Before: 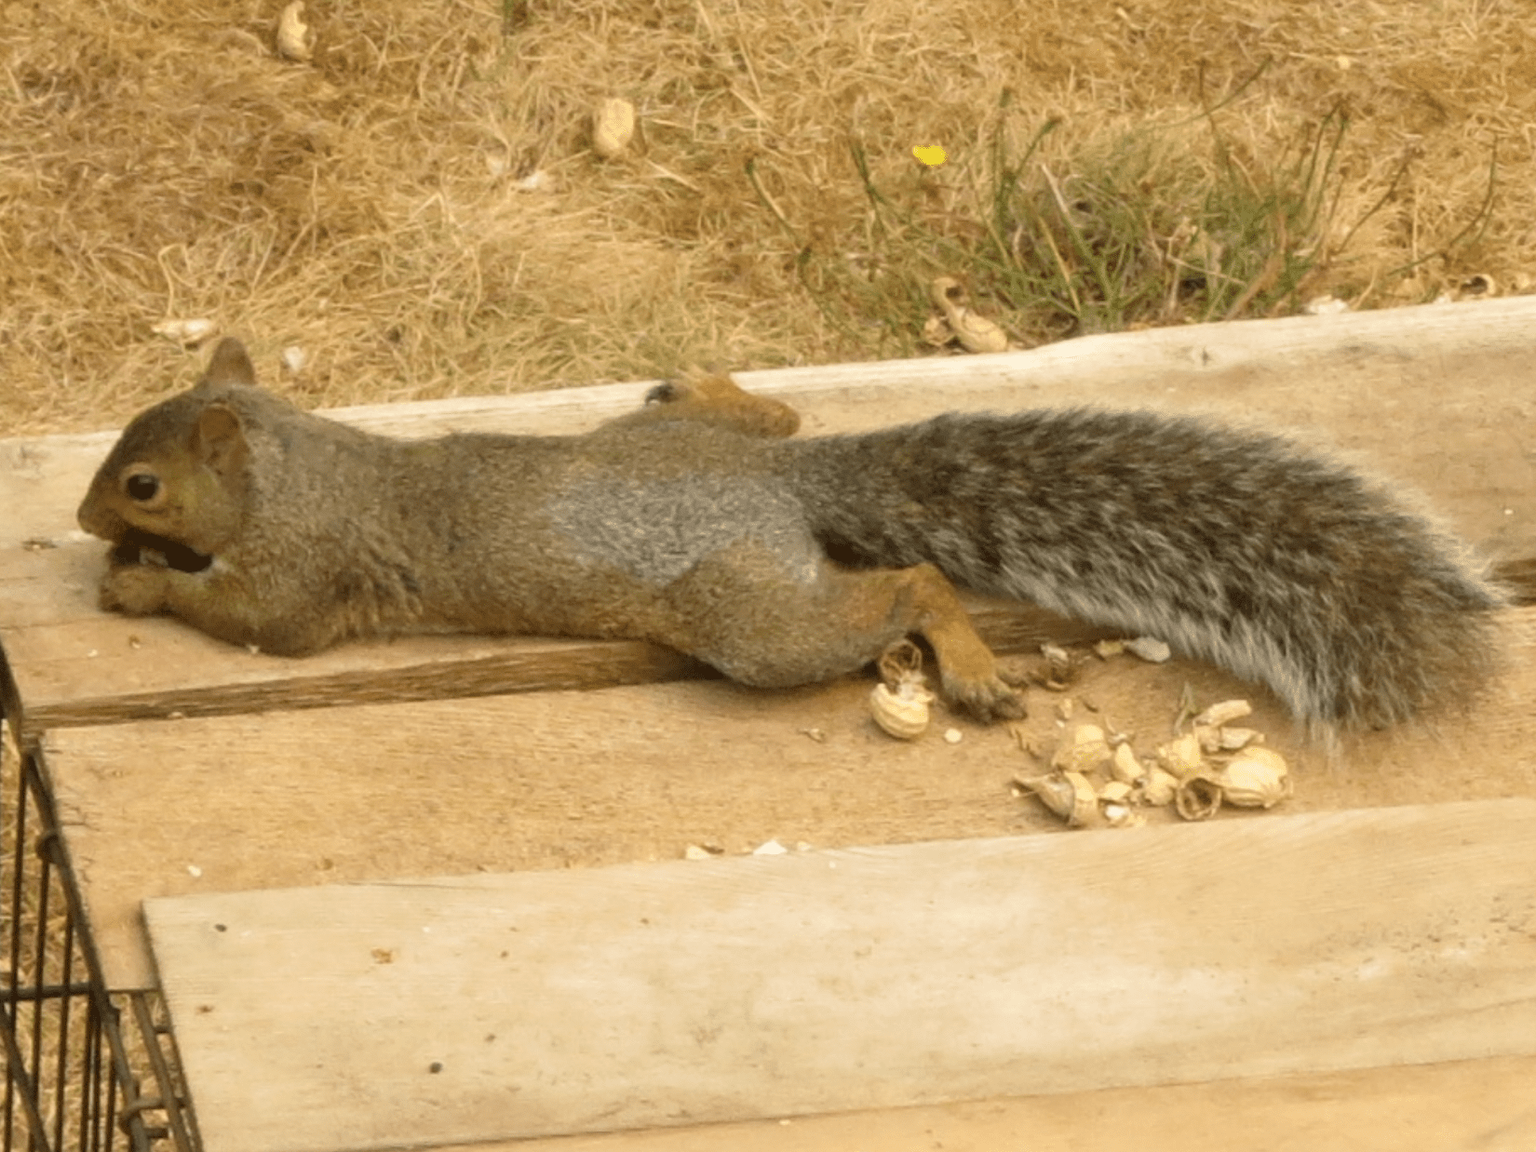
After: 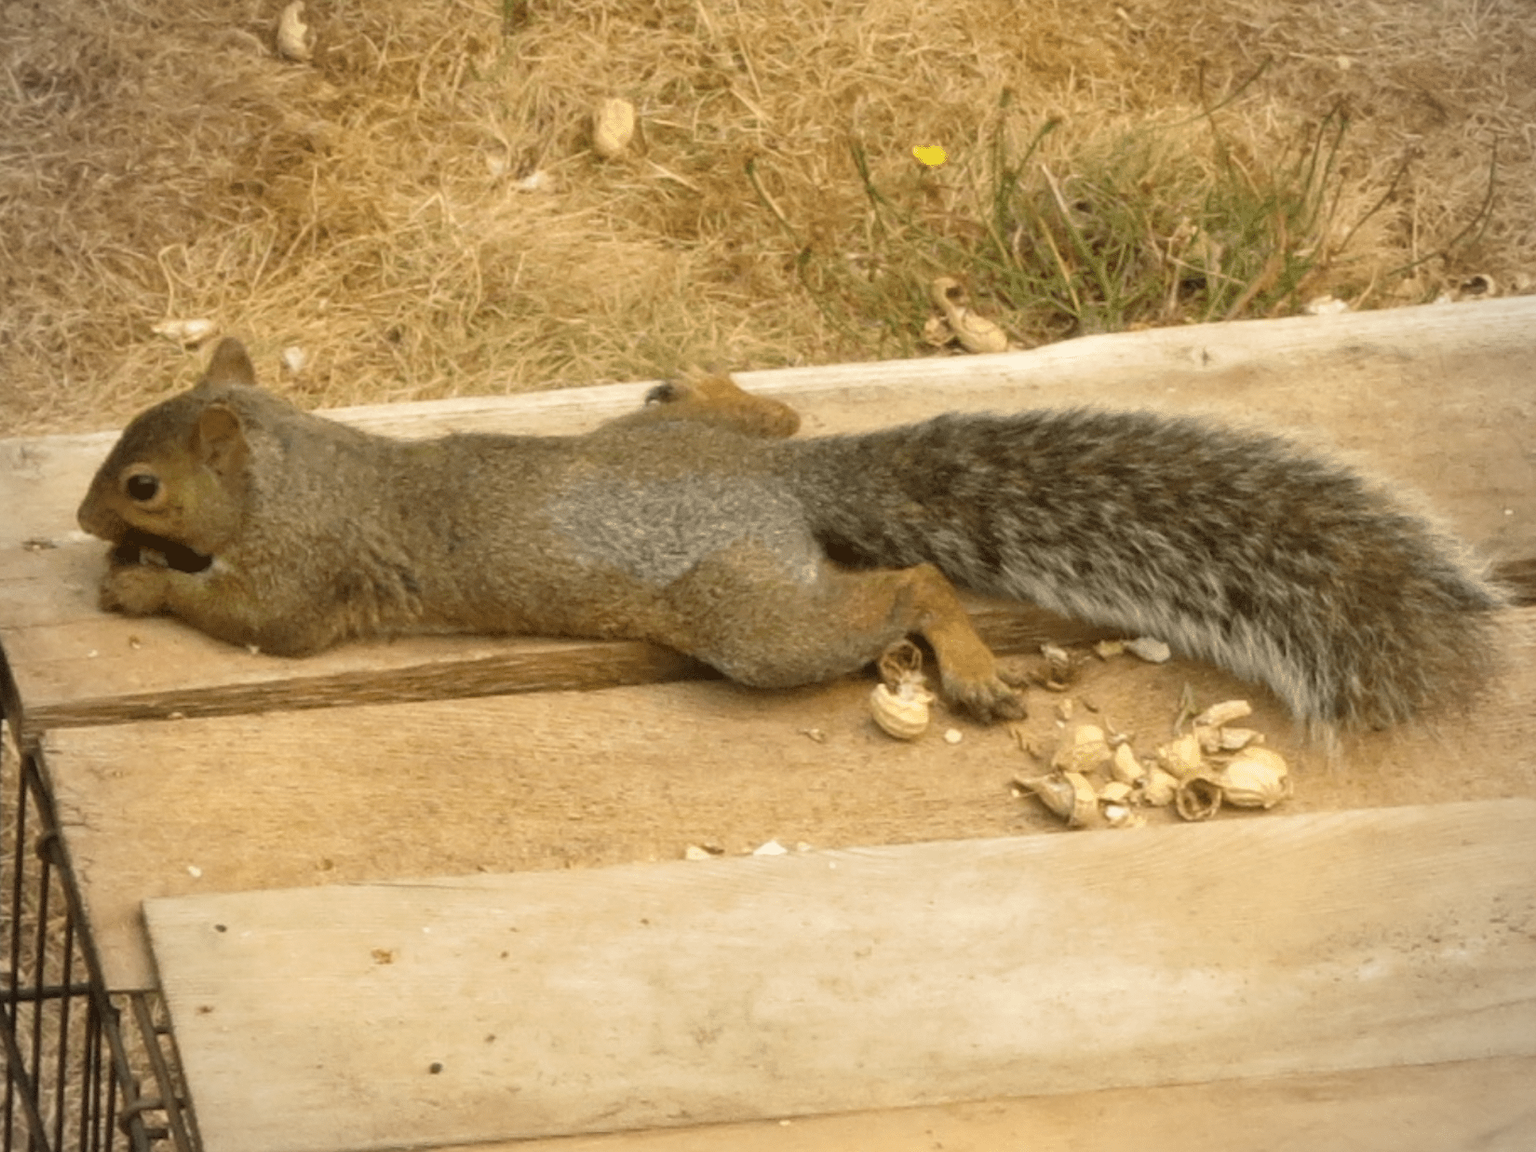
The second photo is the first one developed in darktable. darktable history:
shadows and highlights: shadows 36.14, highlights -27.02, soften with gaussian
vignetting: fall-off radius 60.92%
